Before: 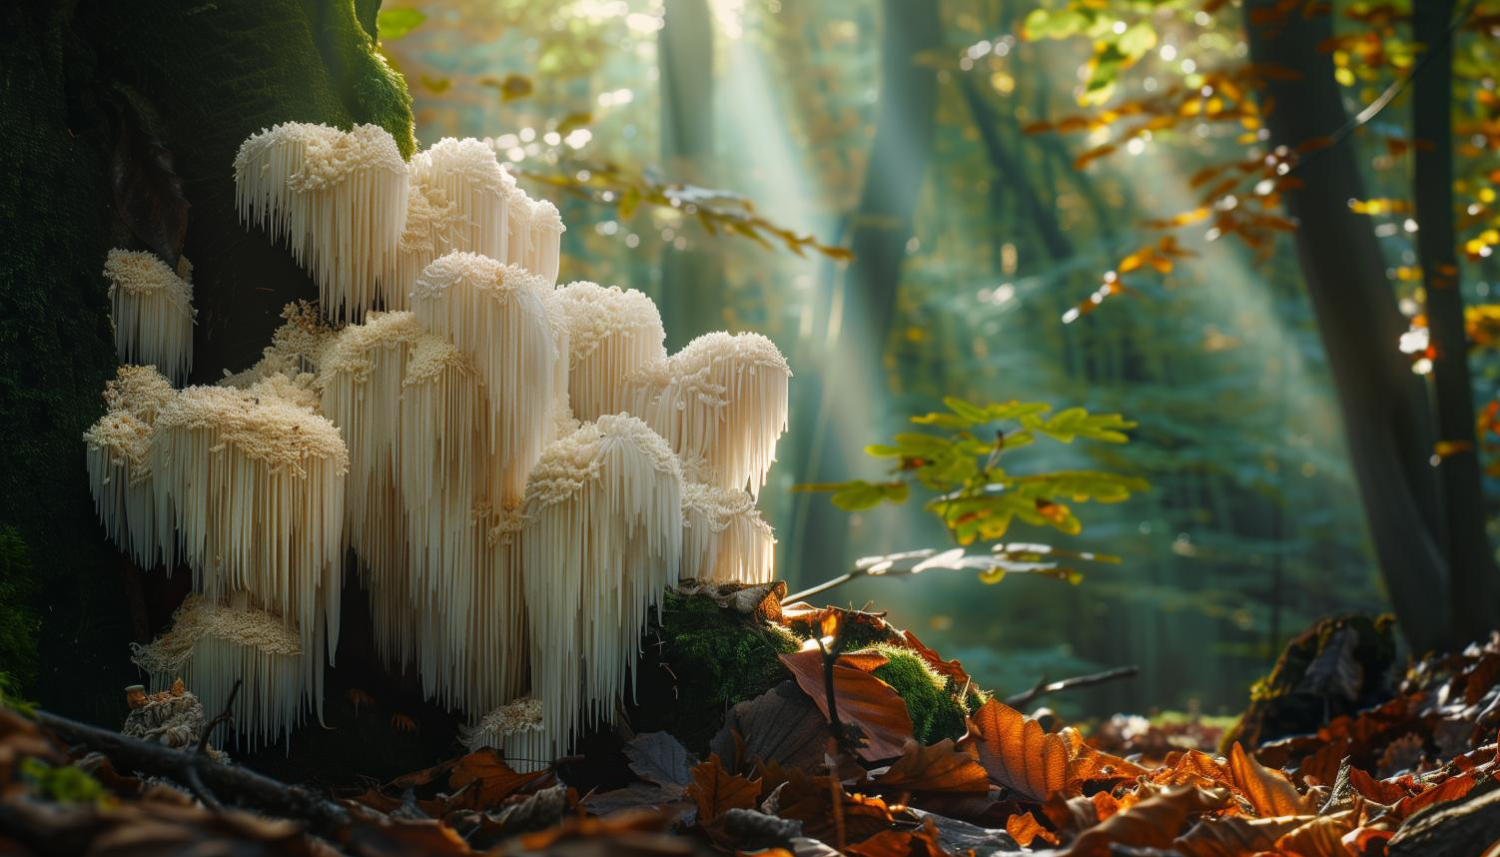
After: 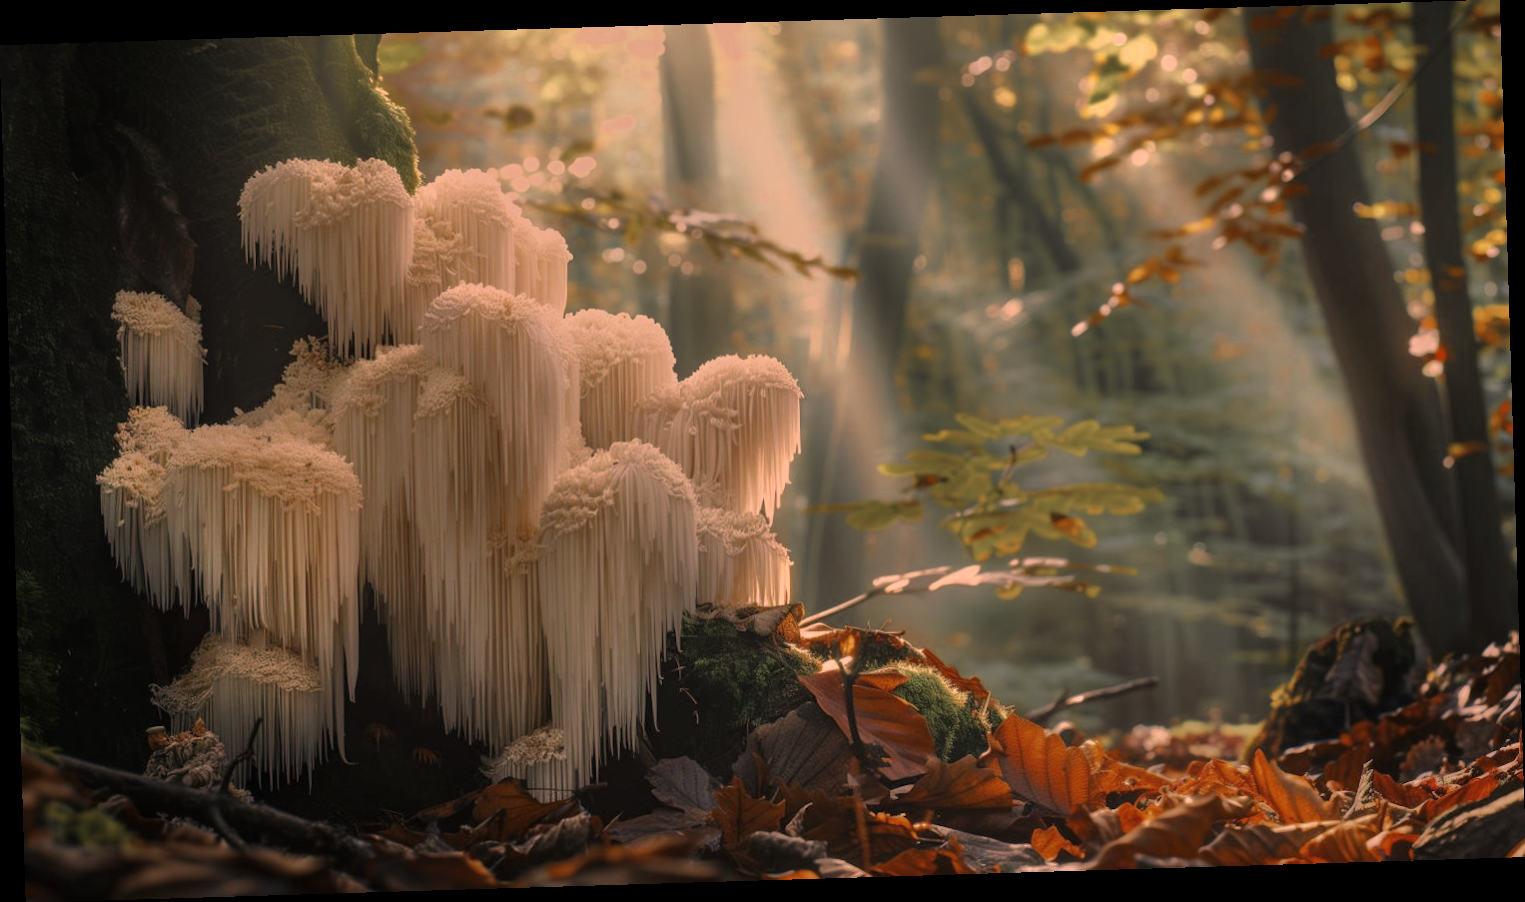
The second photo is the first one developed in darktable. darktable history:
color zones: curves: ch0 [(0, 0.5) (0.125, 0.4) (0.25, 0.5) (0.375, 0.4) (0.5, 0.4) (0.625, 0.35) (0.75, 0.35) (0.875, 0.5)]; ch1 [(0, 0.35) (0.125, 0.45) (0.25, 0.35) (0.375, 0.35) (0.5, 0.35) (0.625, 0.35) (0.75, 0.45) (0.875, 0.35)]; ch2 [(0, 0.6) (0.125, 0.5) (0.25, 0.5) (0.375, 0.6) (0.5, 0.6) (0.625, 0.5) (0.75, 0.5) (0.875, 0.5)]
color correction: highlights a* 40, highlights b* 40, saturation 0.69
tone equalizer: -7 EV -0.63 EV, -6 EV 1 EV, -5 EV -0.45 EV, -4 EV 0.43 EV, -3 EV 0.41 EV, -2 EV 0.15 EV, -1 EV -0.15 EV, +0 EV -0.39 EV, smoothing diameter 25%, edges refinement/feathering 10, preserve details guided filter
rotate and perspective: rotation -1.75°, automatic cropping off
